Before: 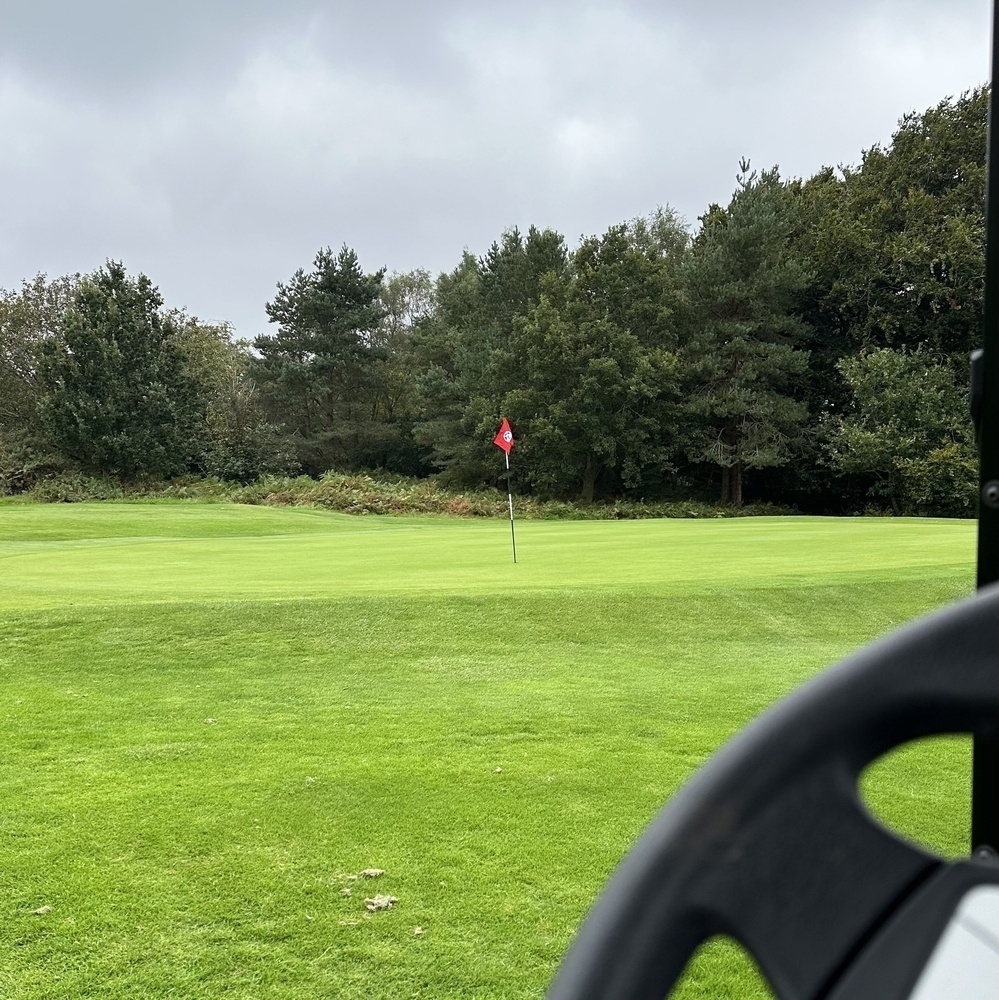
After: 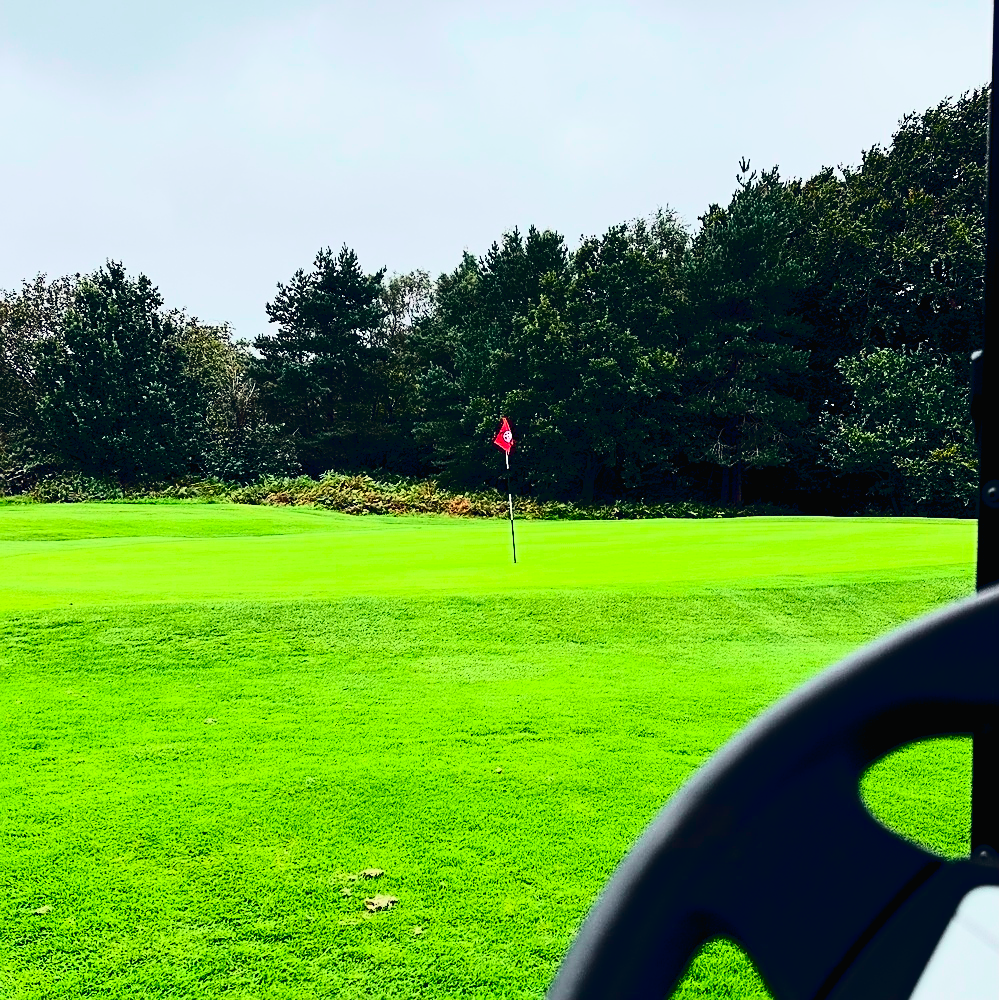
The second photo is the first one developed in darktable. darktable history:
color balance rgb: global offset › luminance -0.288%, global offset › chroma 0.316%, global offset › hue 259.69°, perceptual saturation grading › global saturation 19.781%
tone curve: curves: ch0 [(0, 0.014) (0.17, 0.099) (0.398, 0.423) (0.728, 0.808) (0.877, 0.91) (0.99, 0.955)]; ch1 [(0, 0) (0.377, 0.325) (0.493, 0.491) (0.505, 0.504) (0.515, 0.515) (0.554, 0.575) (0.623, 0.643) (0.701, 0.718) (1, 1)]; ch2 [(0, 0) (0.423, 0.453) (0.481, 0.485) (0.501, 0.501) (0.531, 0.527) (0.586, 0.597) (0.663, 0.706) (0.717, 0.753) (1, 0.991)], color space Lab, independent channels, preserve colors none
sharpen: on, module defaults
contrast brightness saturation: contrast 0.327, brightness -0.074, saturation 0.174
